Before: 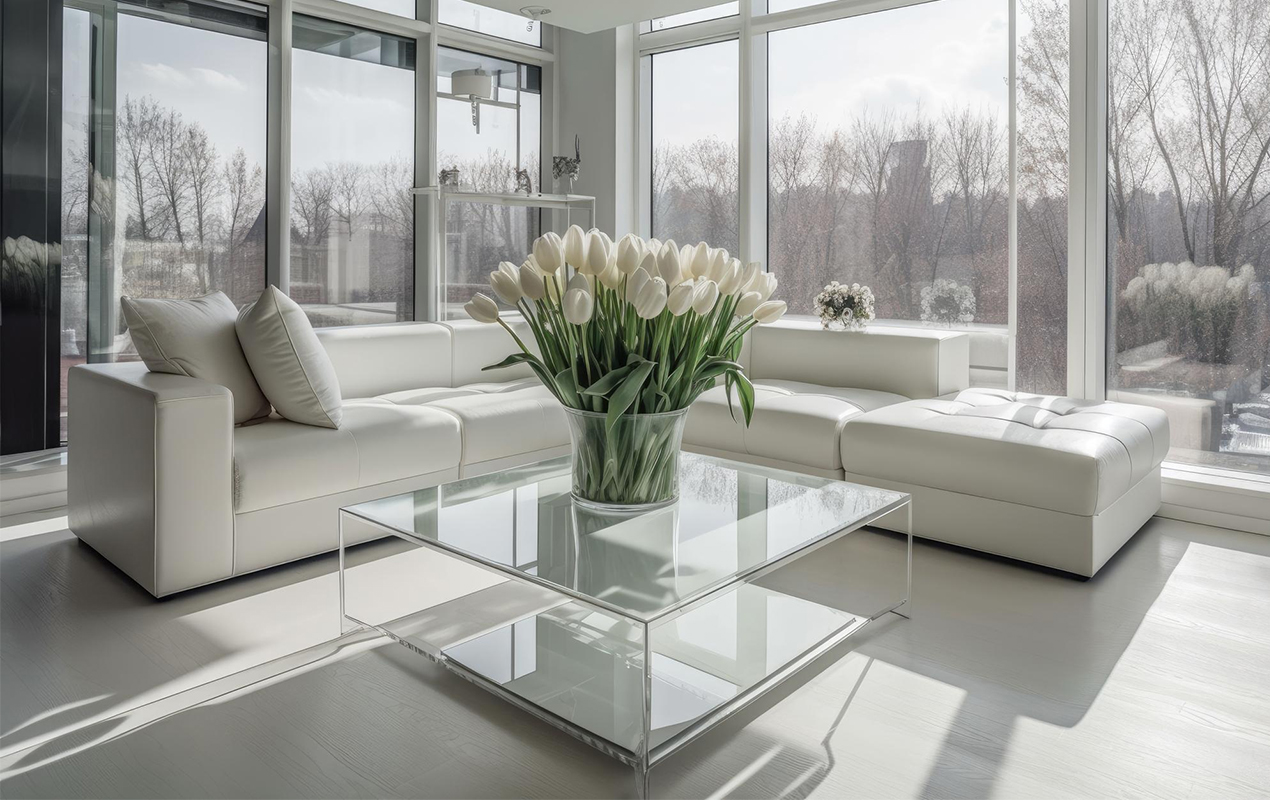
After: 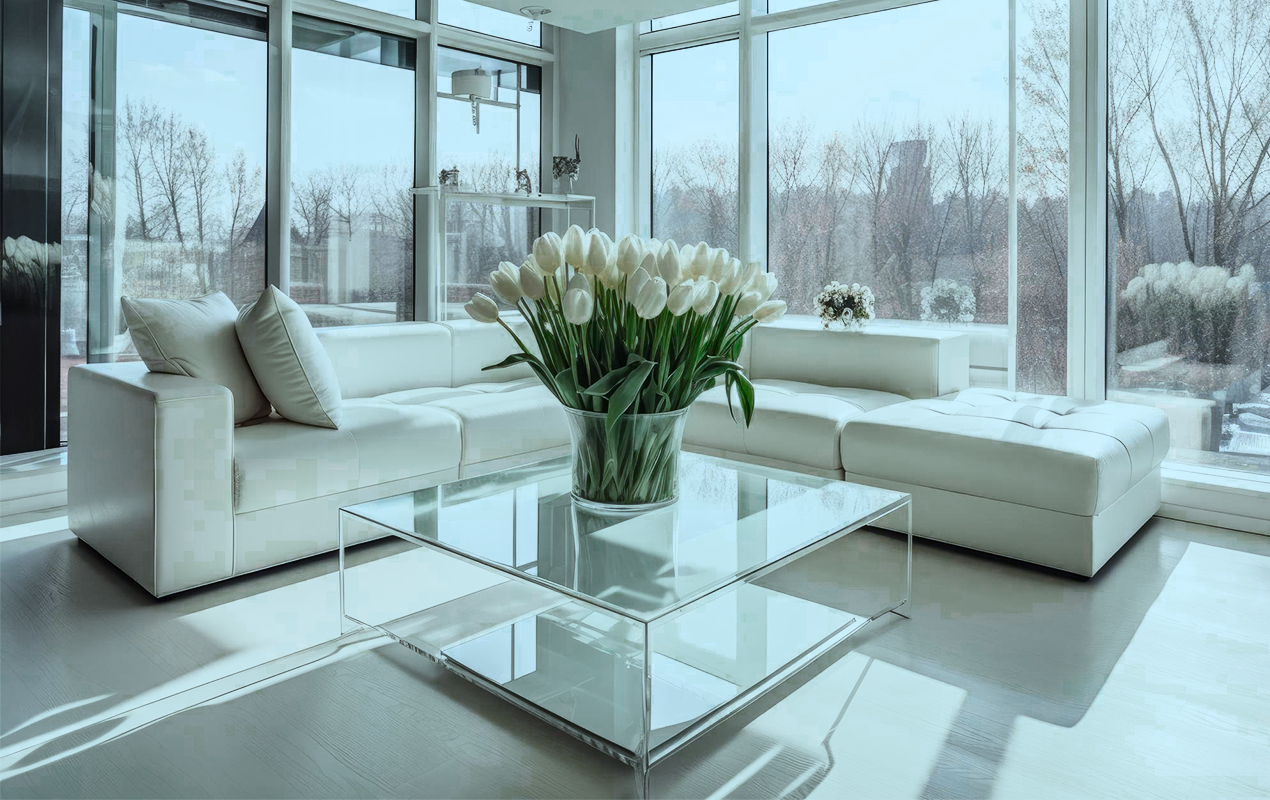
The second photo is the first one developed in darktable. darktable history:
base curve: curves: ch0 [(0, 0) (0.036, 0.037) (0.121, 0.228) (0.46, 0.76) (0.859, 0.983) (1, 1)]
color zones: curves: ch0 [(0.25, 0.5) (0.347, 0.092) (0.75, 0.5)]; ch1 [(0.25, 0.5) (0.33, 0.51) (0.75, 0.5)]
color correction: highlights a* -10.27, highlights b* -10.25
shadows and highlights: low approximation 0.01, soften with gaussian
